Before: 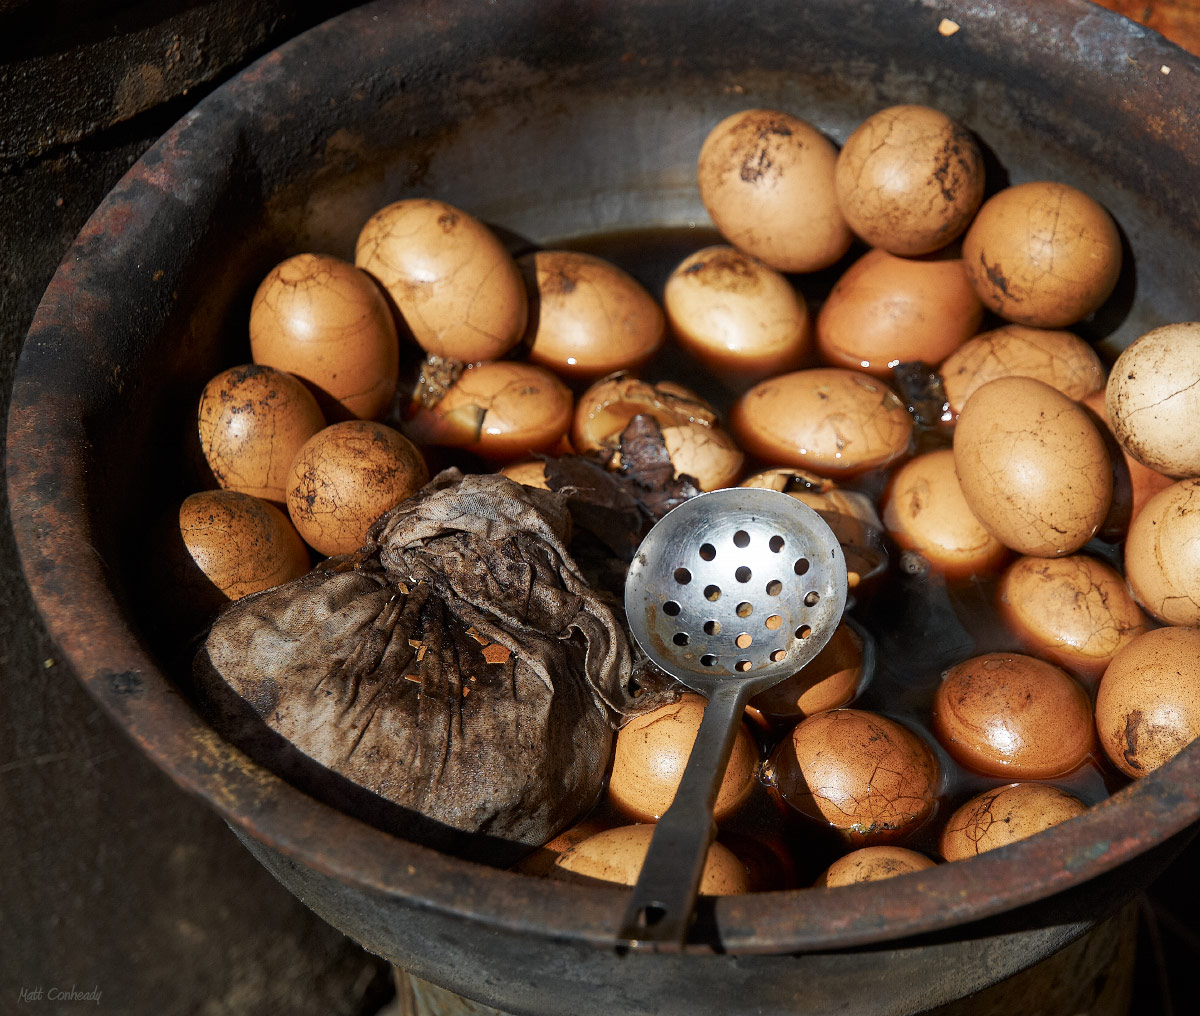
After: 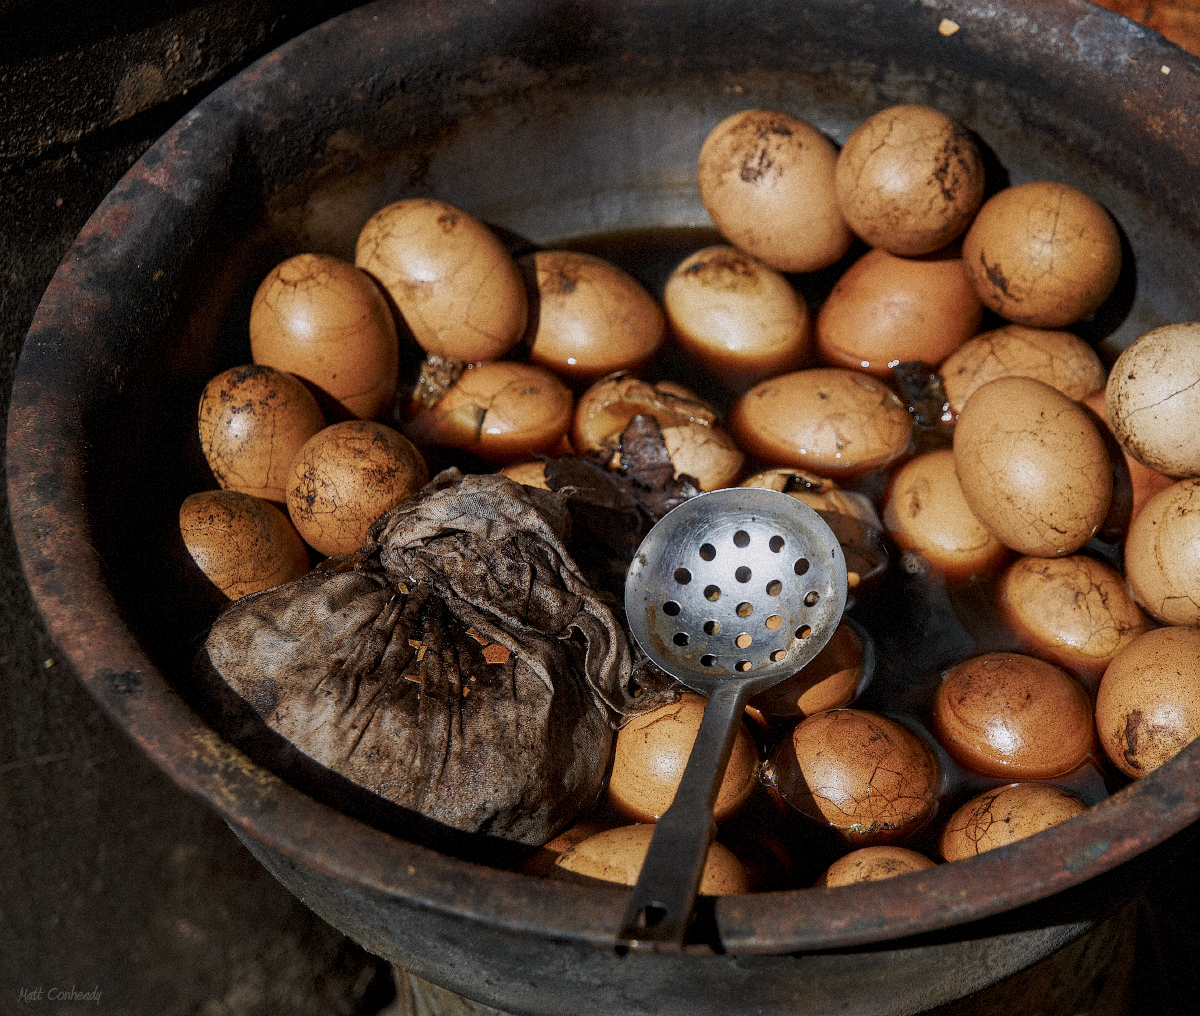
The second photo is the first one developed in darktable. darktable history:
exposure: exposure -0.462 EV, compensate highlight preservation false
local contrast: on, module defaults
white balance: red 1.004, blue 1.024
grain: mid-tones bias 0%
